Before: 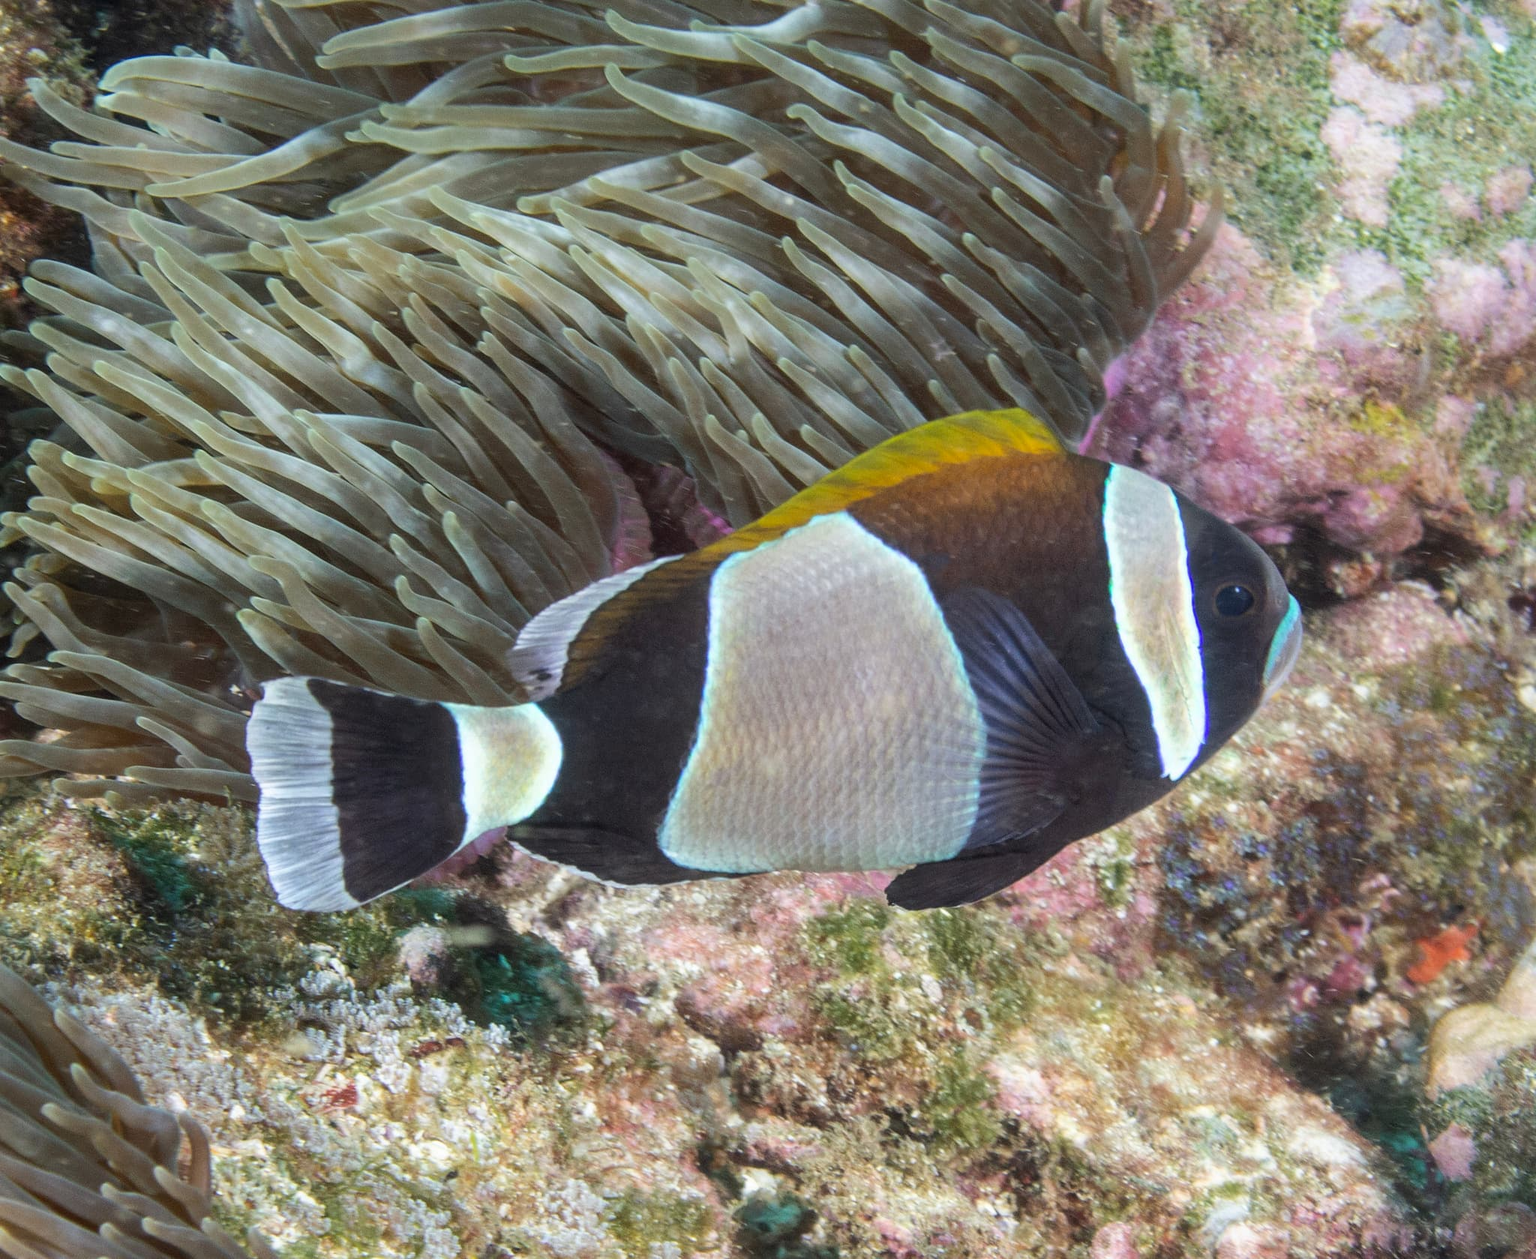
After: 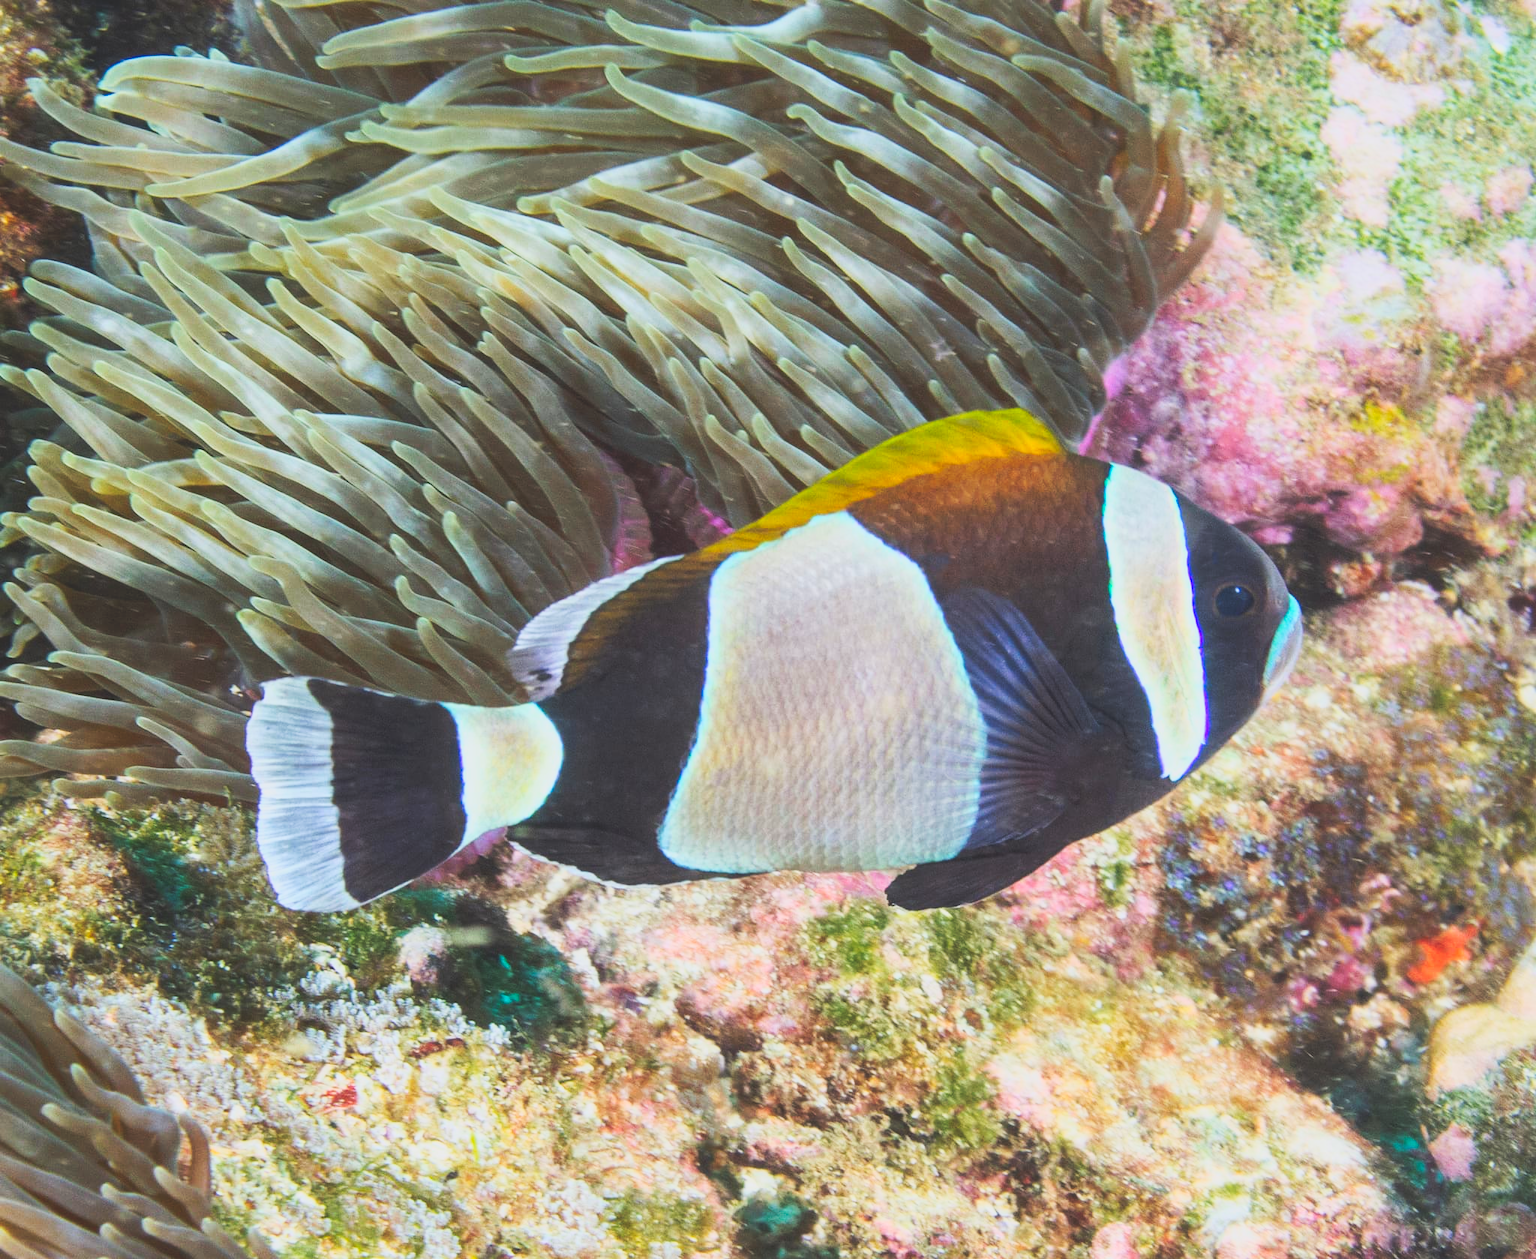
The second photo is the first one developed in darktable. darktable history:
base curve: curves: ch0 [(0, 0) (0.579, 0.807) (1, 1)]
contrast brightness saturation: contrast -0.29
tone curve: curves: ch0 [(0, 0) (0.003, 0.147) (0.011, 0.147) (0.025, 0.147) (0.044, 0.147) (0.069, 0.147) (0.1, 0.15) (0.136, 0.158) (0.177, 0.174) (0.224, 0.198) (0.277, 0.241) (0.335, 0.292) (0.399, 0.361) (0.468, 0.452) (0.543, 0.568) (0.623, 0.679) (0.709, 0.793) (0.801, 0.886) (0.898, 0.966) (1, 1)], preserve colors none
